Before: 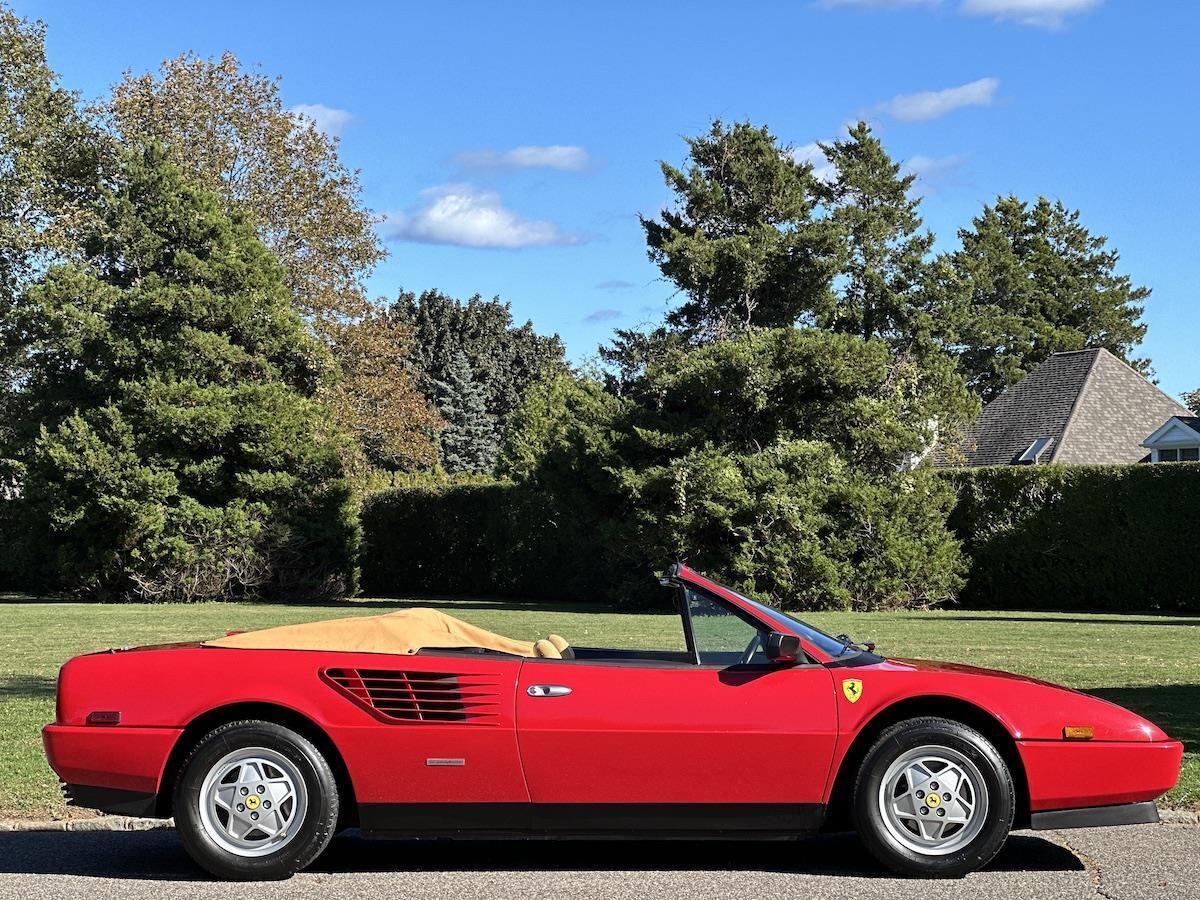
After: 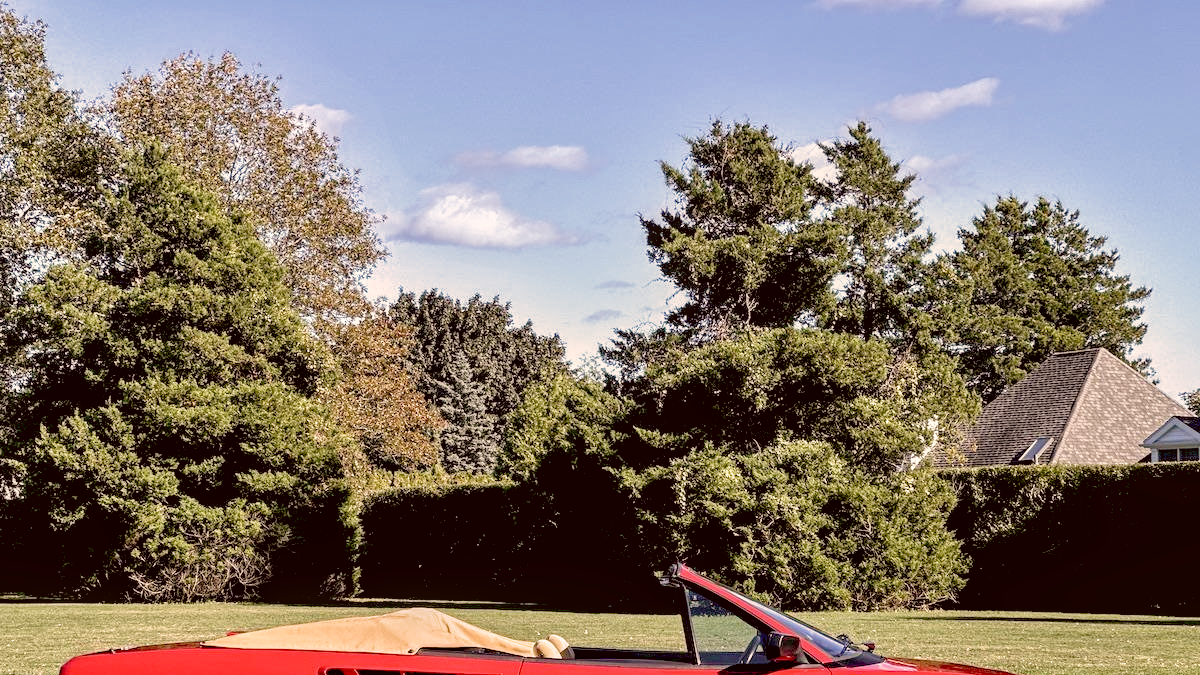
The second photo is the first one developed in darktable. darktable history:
color correction: highlights a* 10.21, highlights b* 9.79, shadows a* 8.61, shadows b* 7.88, saturation 0.8
crop: bottom 24.967%
shadows and highlights: shadows 37.27, highlights -28.18, soften with gaussian
local contrast: on, module defaults
exposure: black level correction 0.012, exposure 0.7 EV, compensate exposure bias true, compensate highlight preservation false
filmic rgb: black relative exposure -16 EV, threshold -0.33 EV, transition 3.19 EV, structure ↔ texture 100%, target black luminance 0%, hardness 7.57, latitude 72.96%, contrast 0.908, highlights saturation mix 10%, shadows ↔ highlights balance -0.38%, add noise in highlights 0, preserve chrominance no, color science v4 (2020), iterations of high-quality reconstruction 10, enable highlight reconstruction true
